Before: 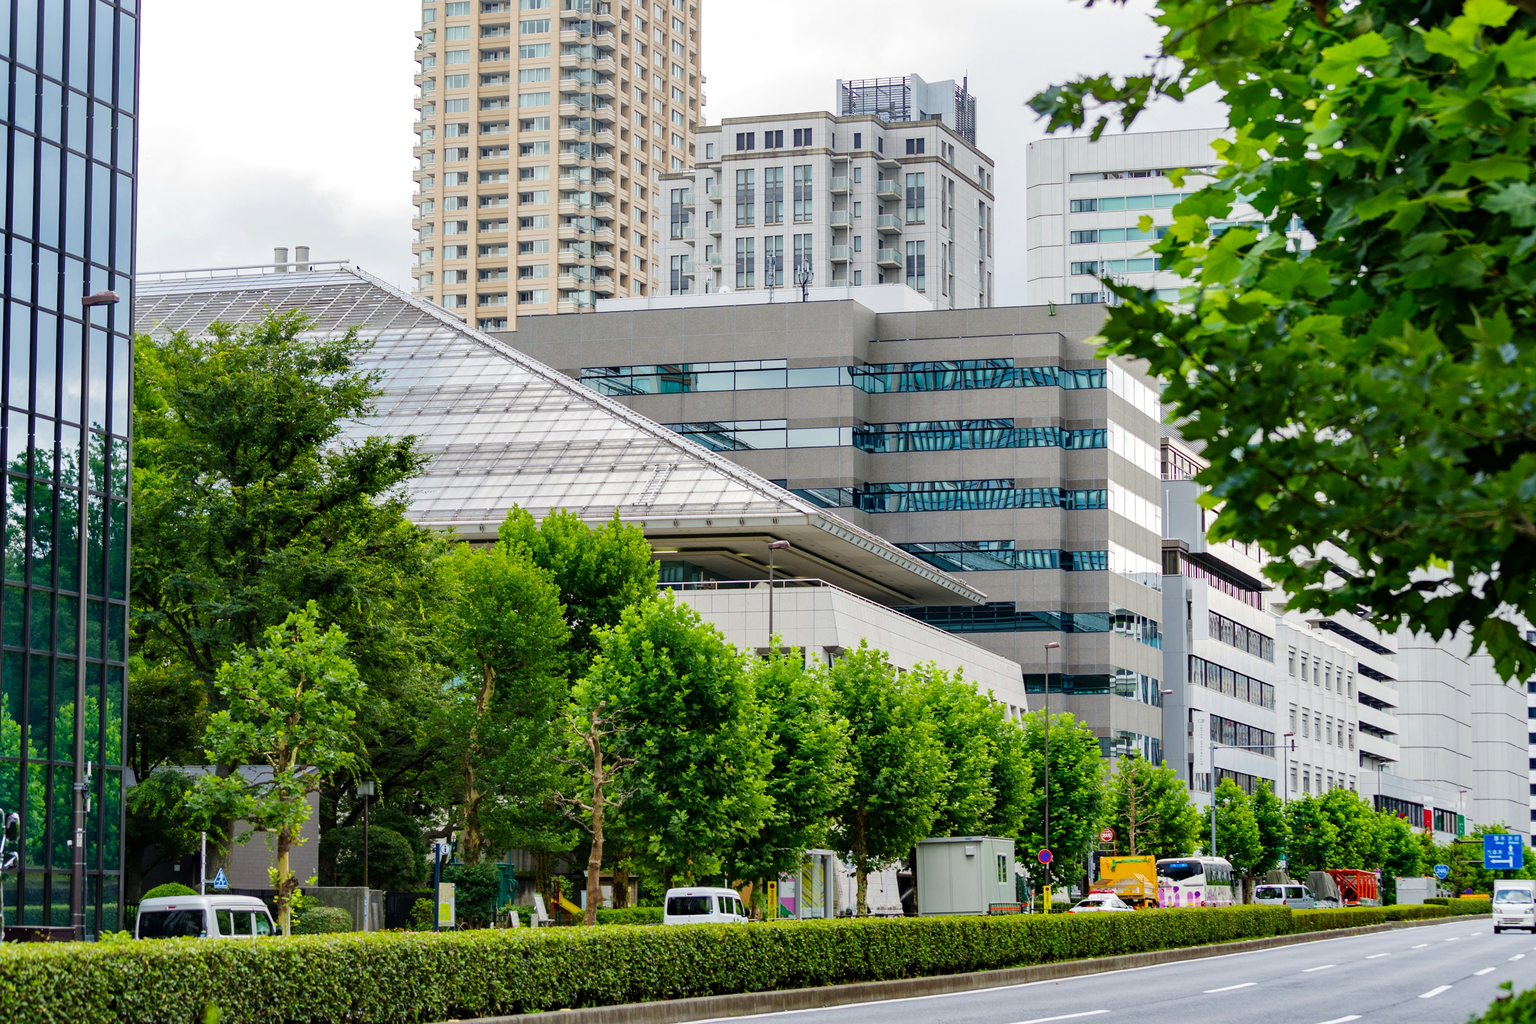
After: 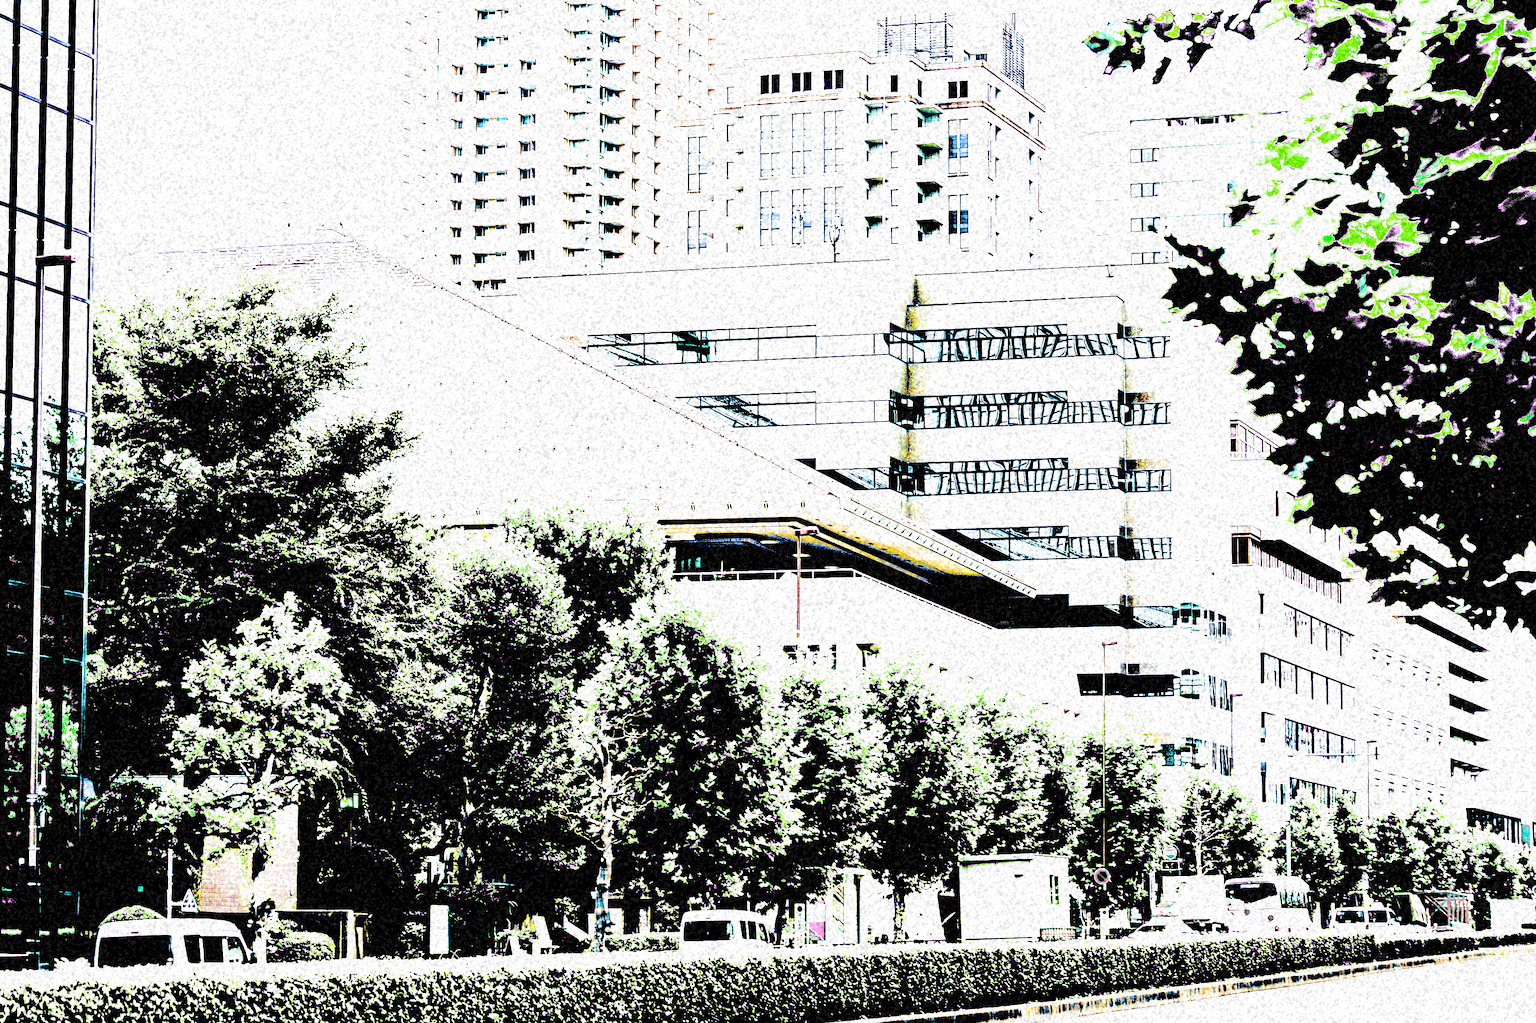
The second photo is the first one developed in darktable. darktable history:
tone equalizer: -8 EV 0.25 EV, -7 EV 0.417 EV, -6 EV 0.417 EV, -5 EV 0.25 EV, -3 EV -0.25 EV, -2 EV -0.417 EV, -1 EV -0.417 EV, +0 EV -0.25 EV, edges refinement/feathering 500, mask exposure compensation -1.57 EV, preserve details guided filter
crop: left 3.305%, top 6.436%, right 6.389%, bottom 3.258%
exposure: black level correction 0.1, exposure 3 EV, compensate highlight preservation false
filmic rgb: black relative exposure -5 EV, hardness 2.88, contrast 1.2, highlights saturation mix -30%
grain: coarseness 46.9 ISO, strength 50.21%, mid-tones bias 0%
